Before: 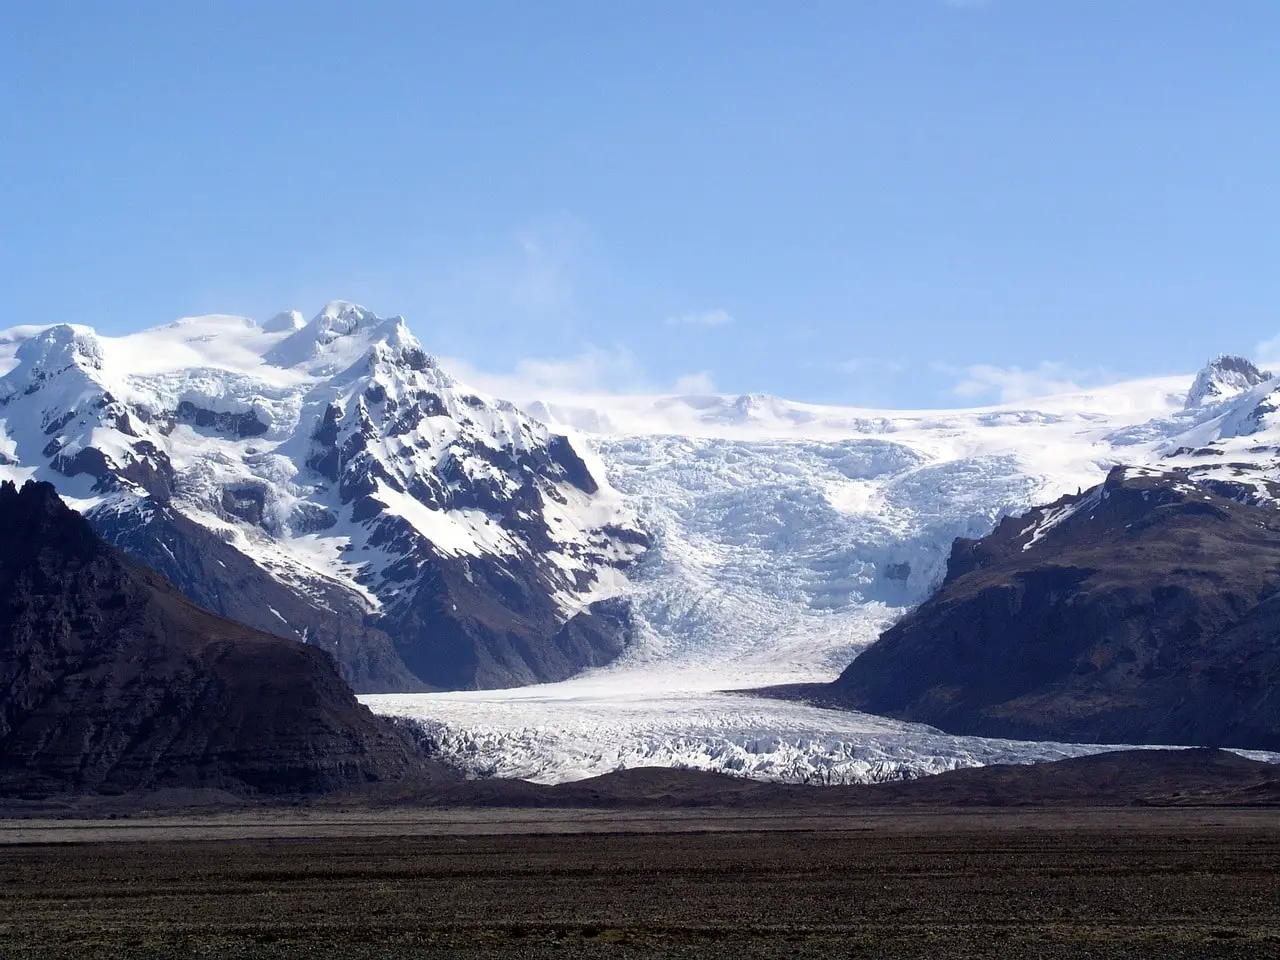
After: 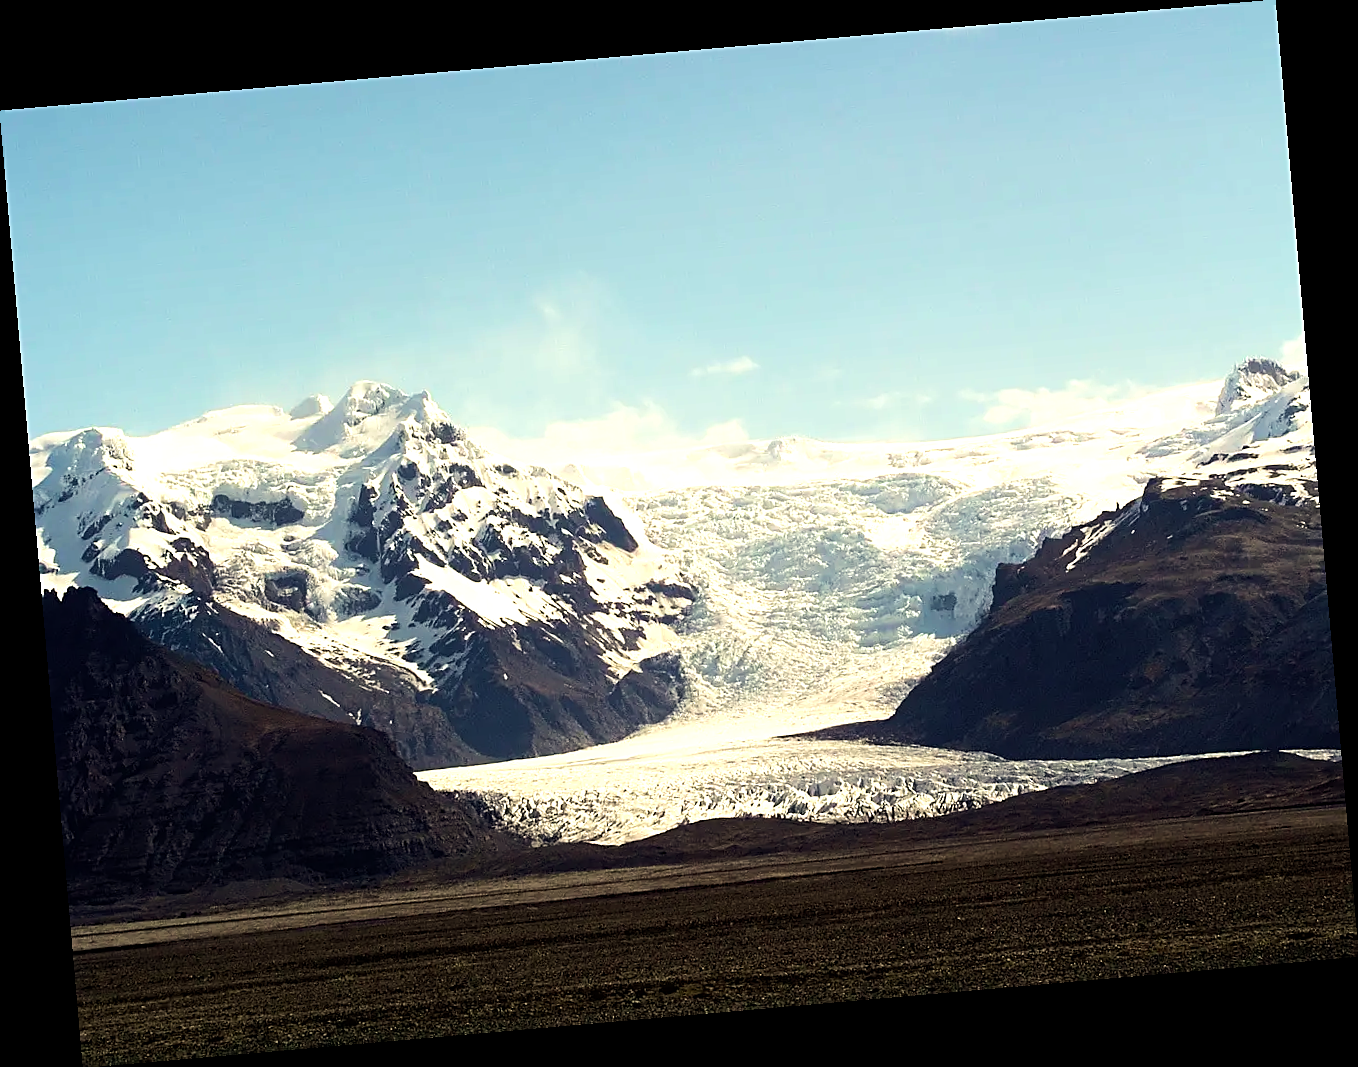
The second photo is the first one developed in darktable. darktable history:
velvia: on, module defaults
rotate and perspective: rotation -4.98°, automatic cropping off
sharpen: on, module defaults
tone equalizer: -8 EV -0.75 EV, -7 EV -0.7 EV, -6 EV -0.6 EV, -5 EV -0.4 EV, -3 EV 0.4 EV, -2 EV 0.6 EV, -1 EV 0.7 EV, +0 EV 0.75 EV, edges refinement/feathering 500, mask exposure compensation -1.57 EV, preserve details no
white balance: red 1.08, blue 0.791
